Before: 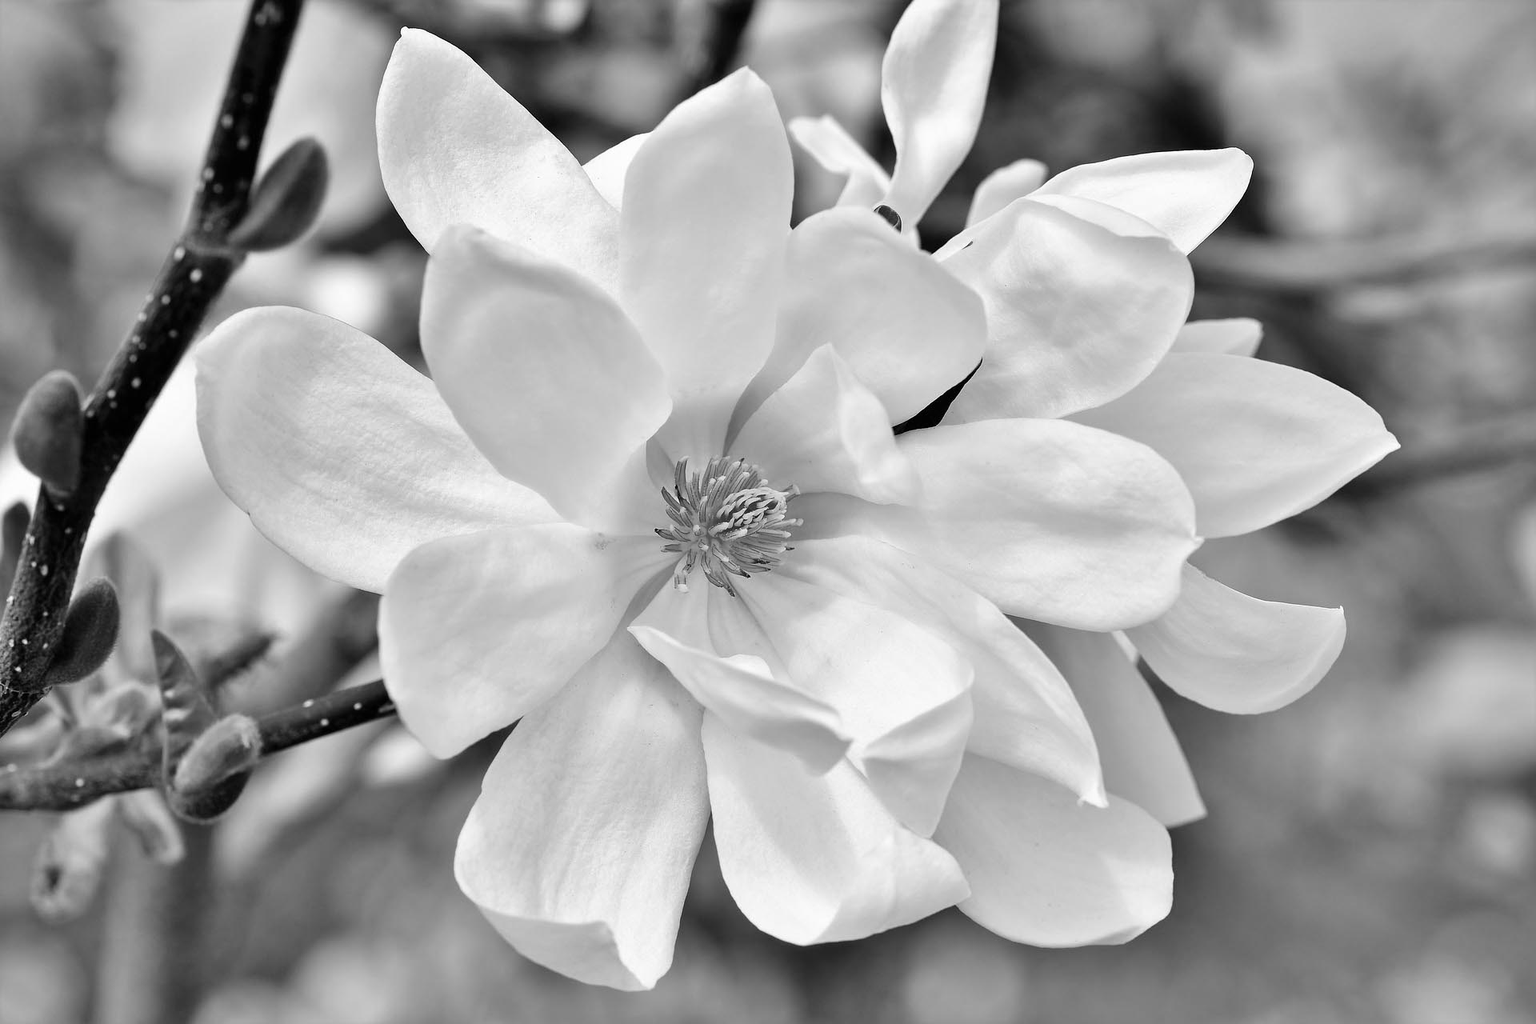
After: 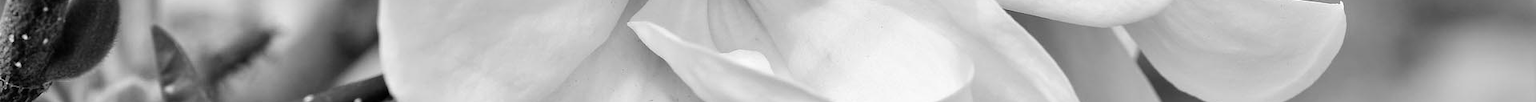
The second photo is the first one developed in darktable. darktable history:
color zones: curves: ch0 [(0.254, 0.492) (0.724, 0.62)]; ch1 [(0.25, 0.528) (0.719, 0.796)]; ch2 [(0, 0.472) (0.25, 0.5) (0.73, 0.184)]
crop and rotate: top 59.084%, bottom 30.916%
